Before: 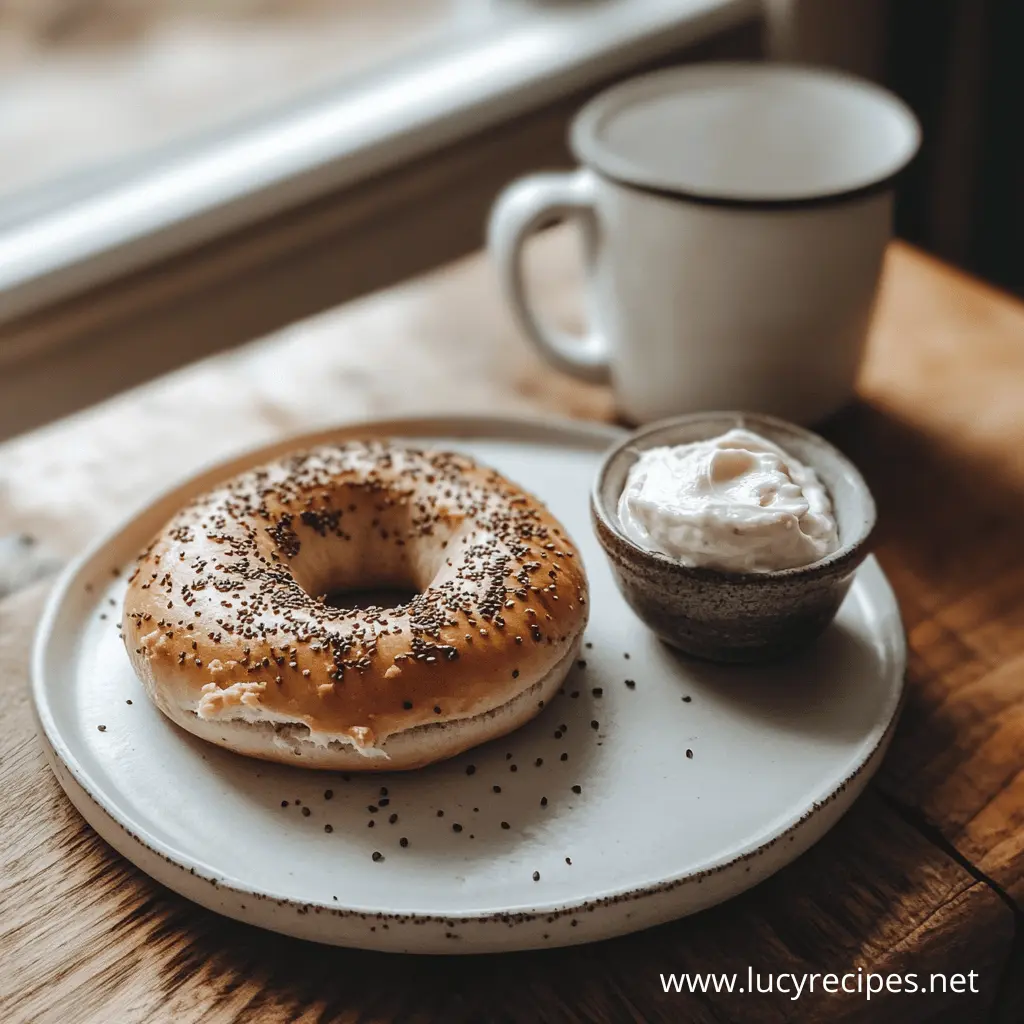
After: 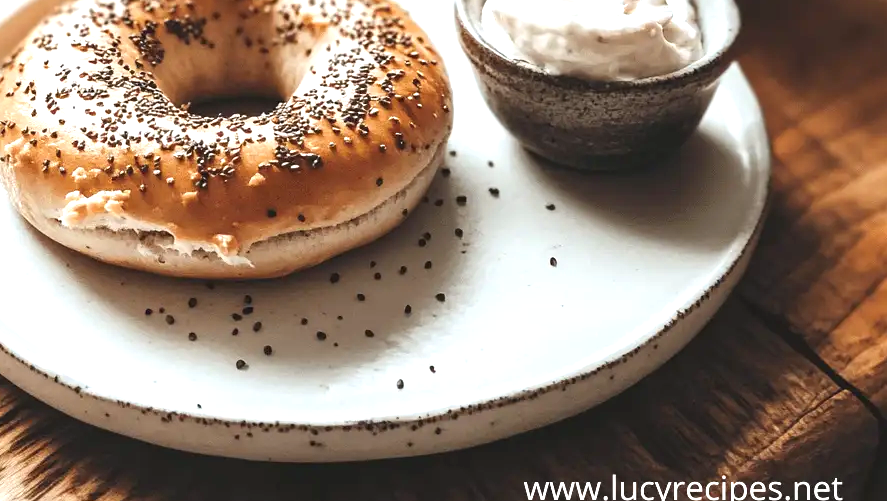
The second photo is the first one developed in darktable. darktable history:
crop and rotate: left 13.306%, top 48.129%, bottom 2.928%
exposure: exposure 1 EV, compensate highlight preservation false
